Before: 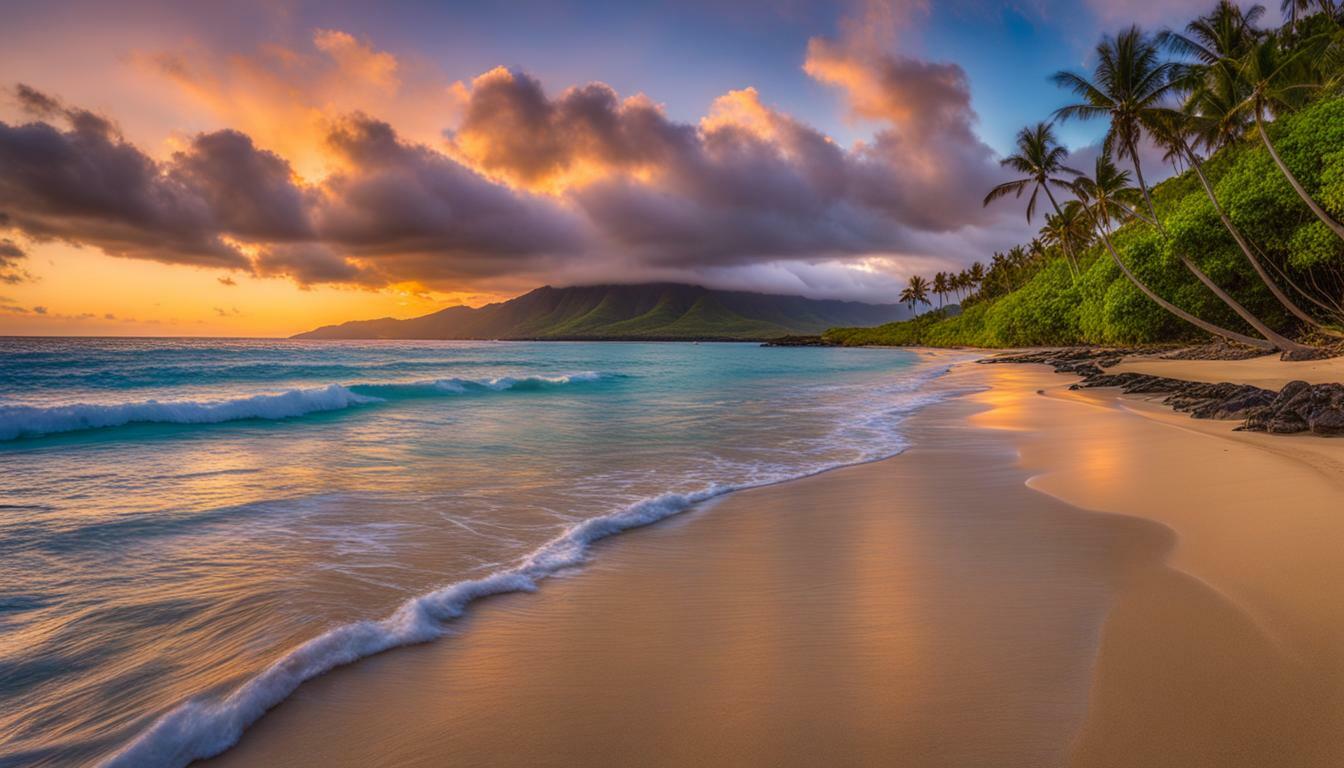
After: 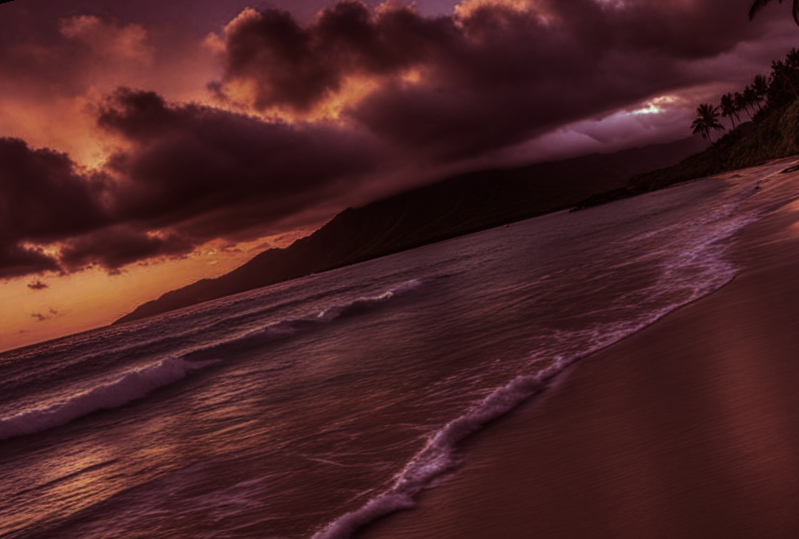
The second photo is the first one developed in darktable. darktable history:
velvia: on, module defaults
color correction: highlights a* -10.04, highlights b* -10.37
rgb curve: curves: ch0 [(0, 0.186) (0.314, 0.284) (0.775, 0.708) (1, 1)], compensate middle gray true, preserve colors none
crop and rotate: left 8.786%, right 24.548%
contrast brightness saturation: brightness -0.52
local contrast: on, module defaults
split-toning: highlights › hue 187.2°, highlights › saturation 0.83, balance -68.05, compress 56.43%
rotate and perspective: rotation -14.8°, crop left 0.1, crop right 0.903, crop top 0.25, crop bottom 0.748
